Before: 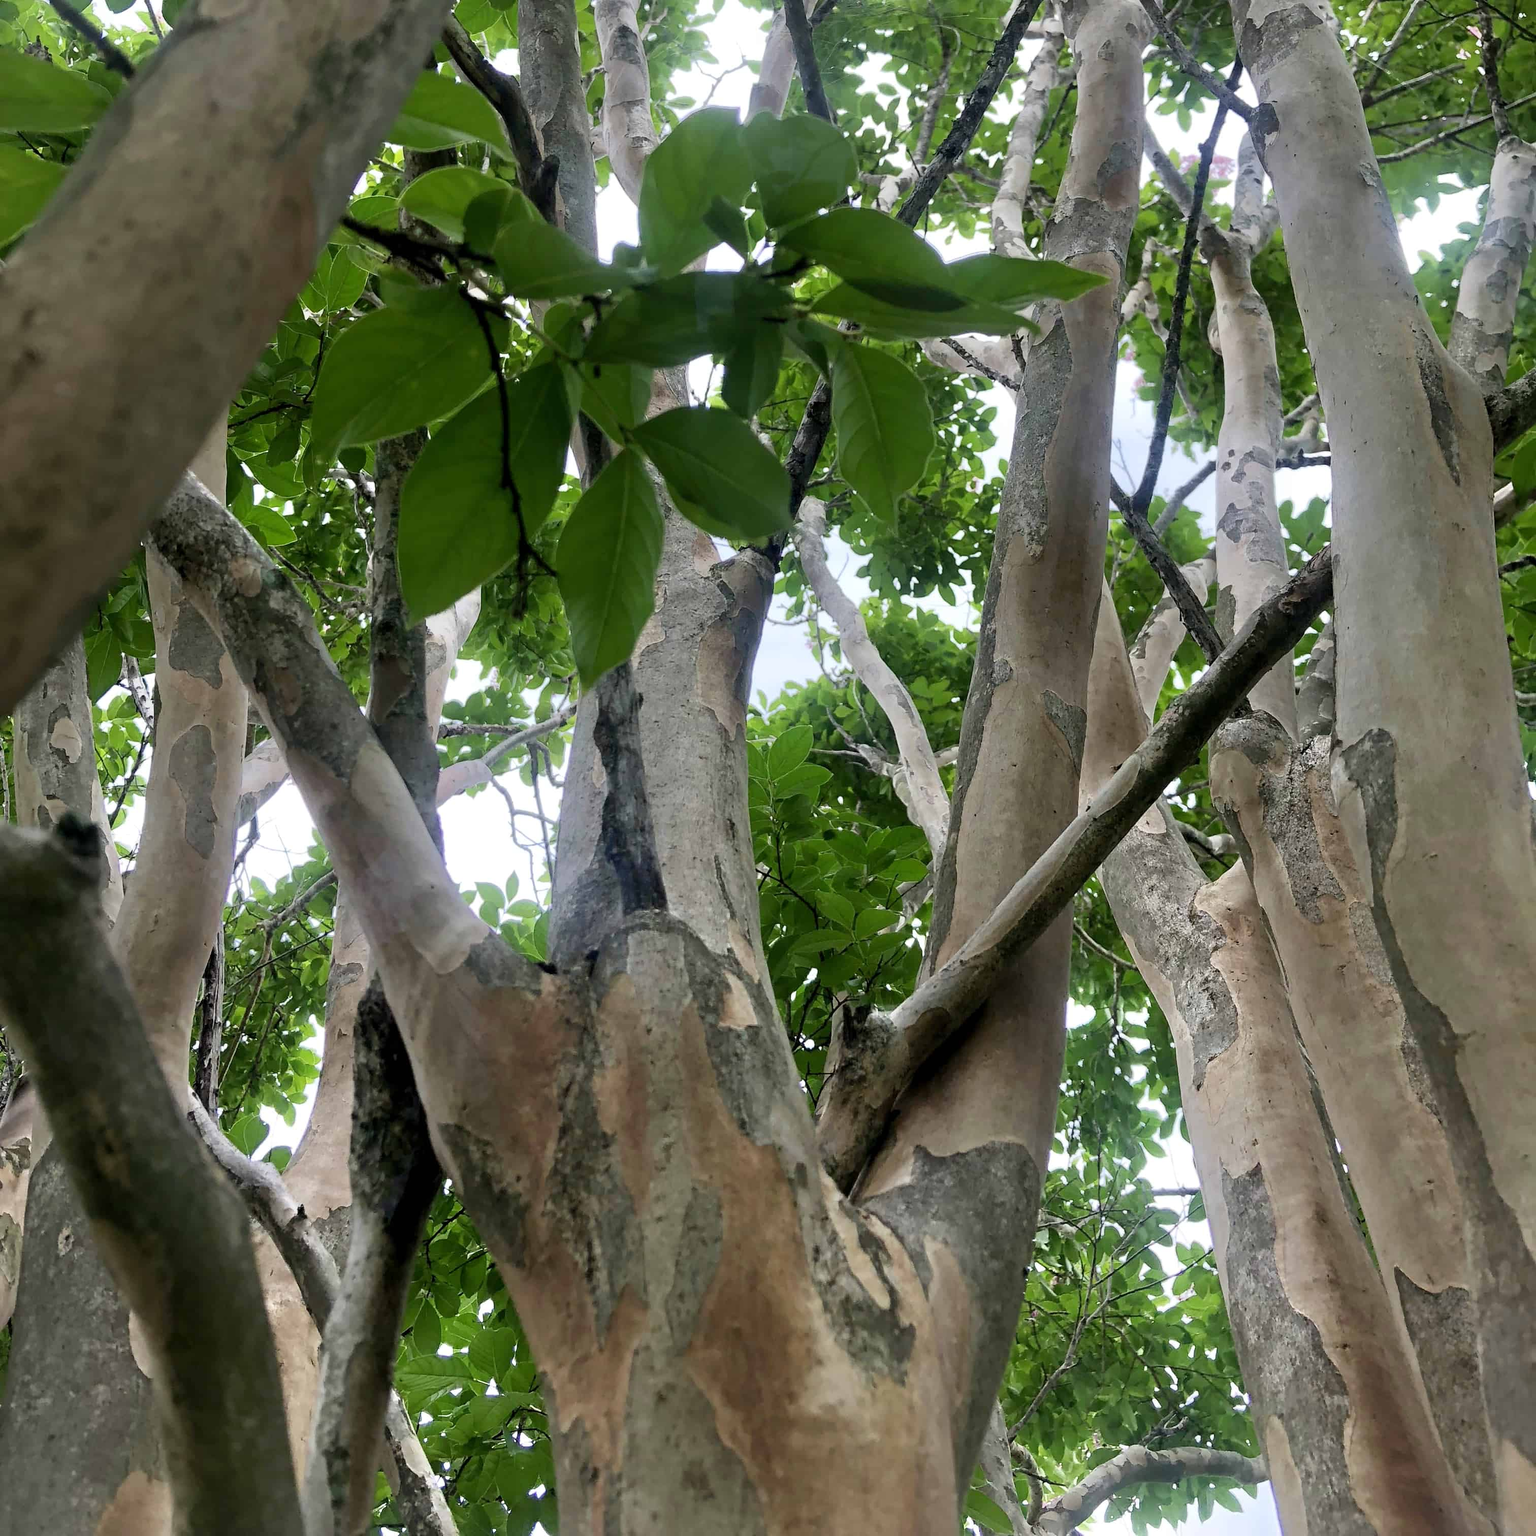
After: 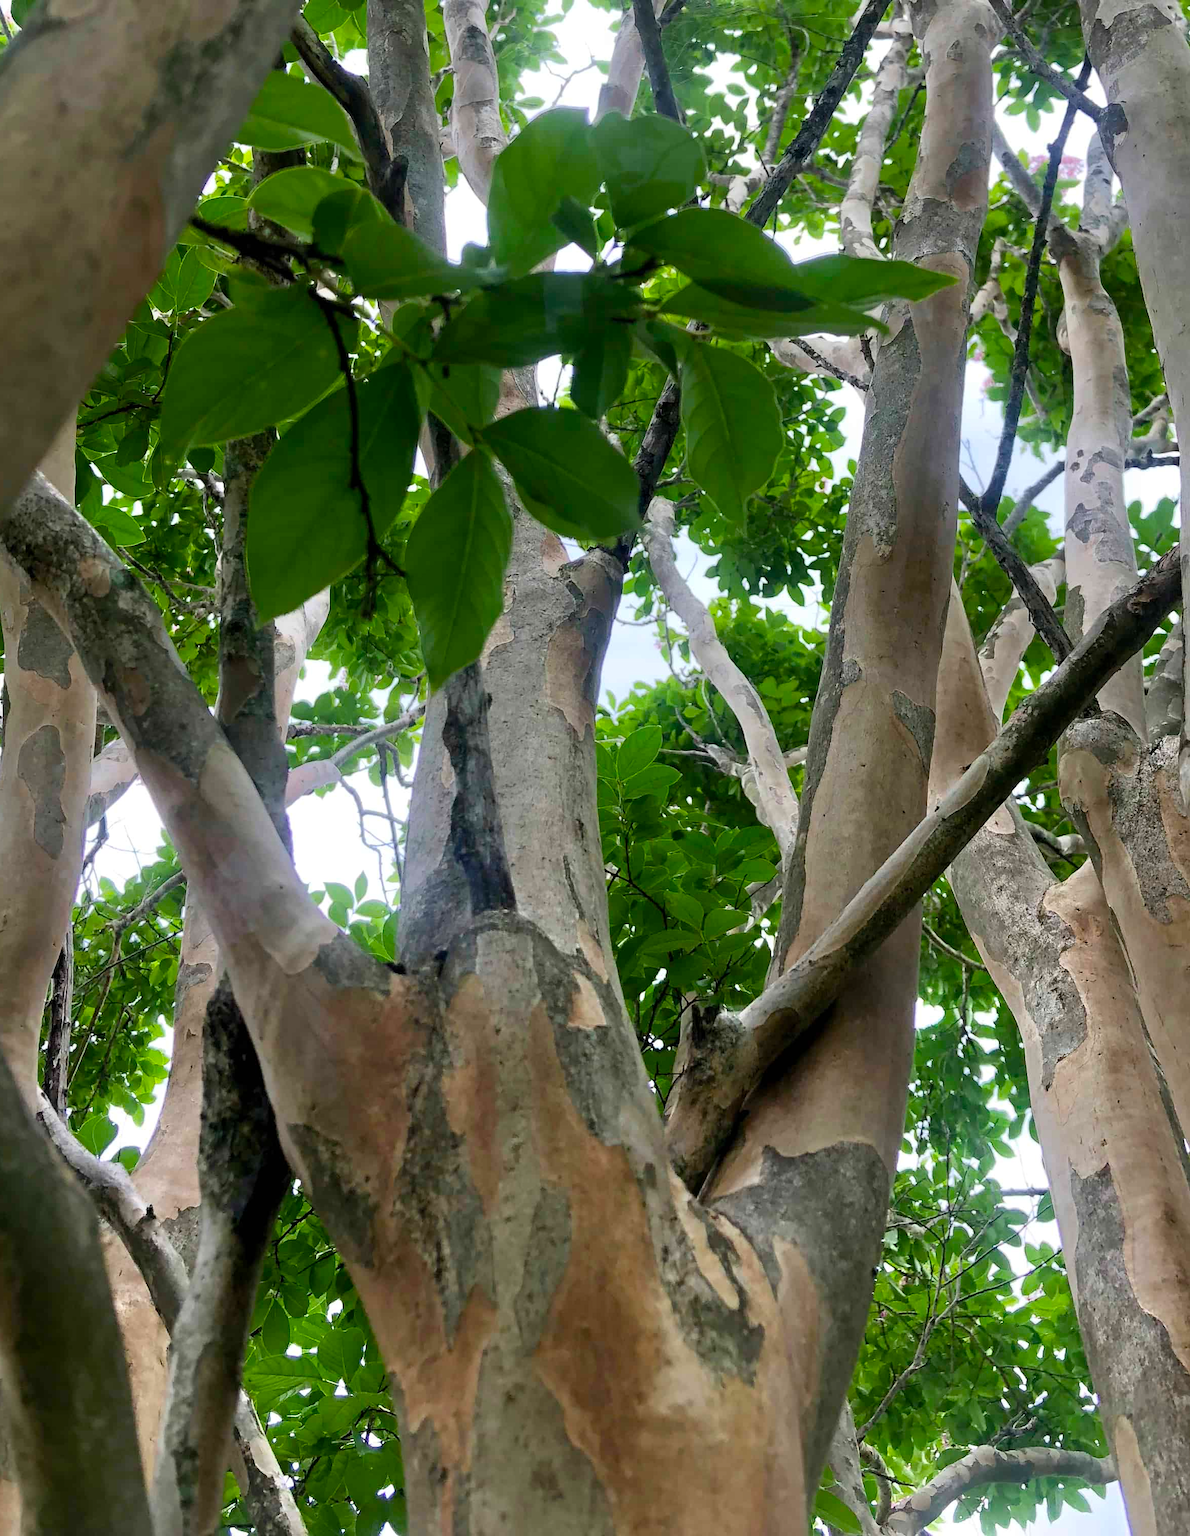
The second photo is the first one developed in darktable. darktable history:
crop: left 9.868%, right 12.646%
color balance rgb: shadows fall-off 298.208%, white fulcrum 1.99 EV, highlights fall-off 298.582%, perceptual saturation grading › global saturation 19.689%, mask middle-gray fulcrum 99.673%, contrast gray fulcrum 38.345%
